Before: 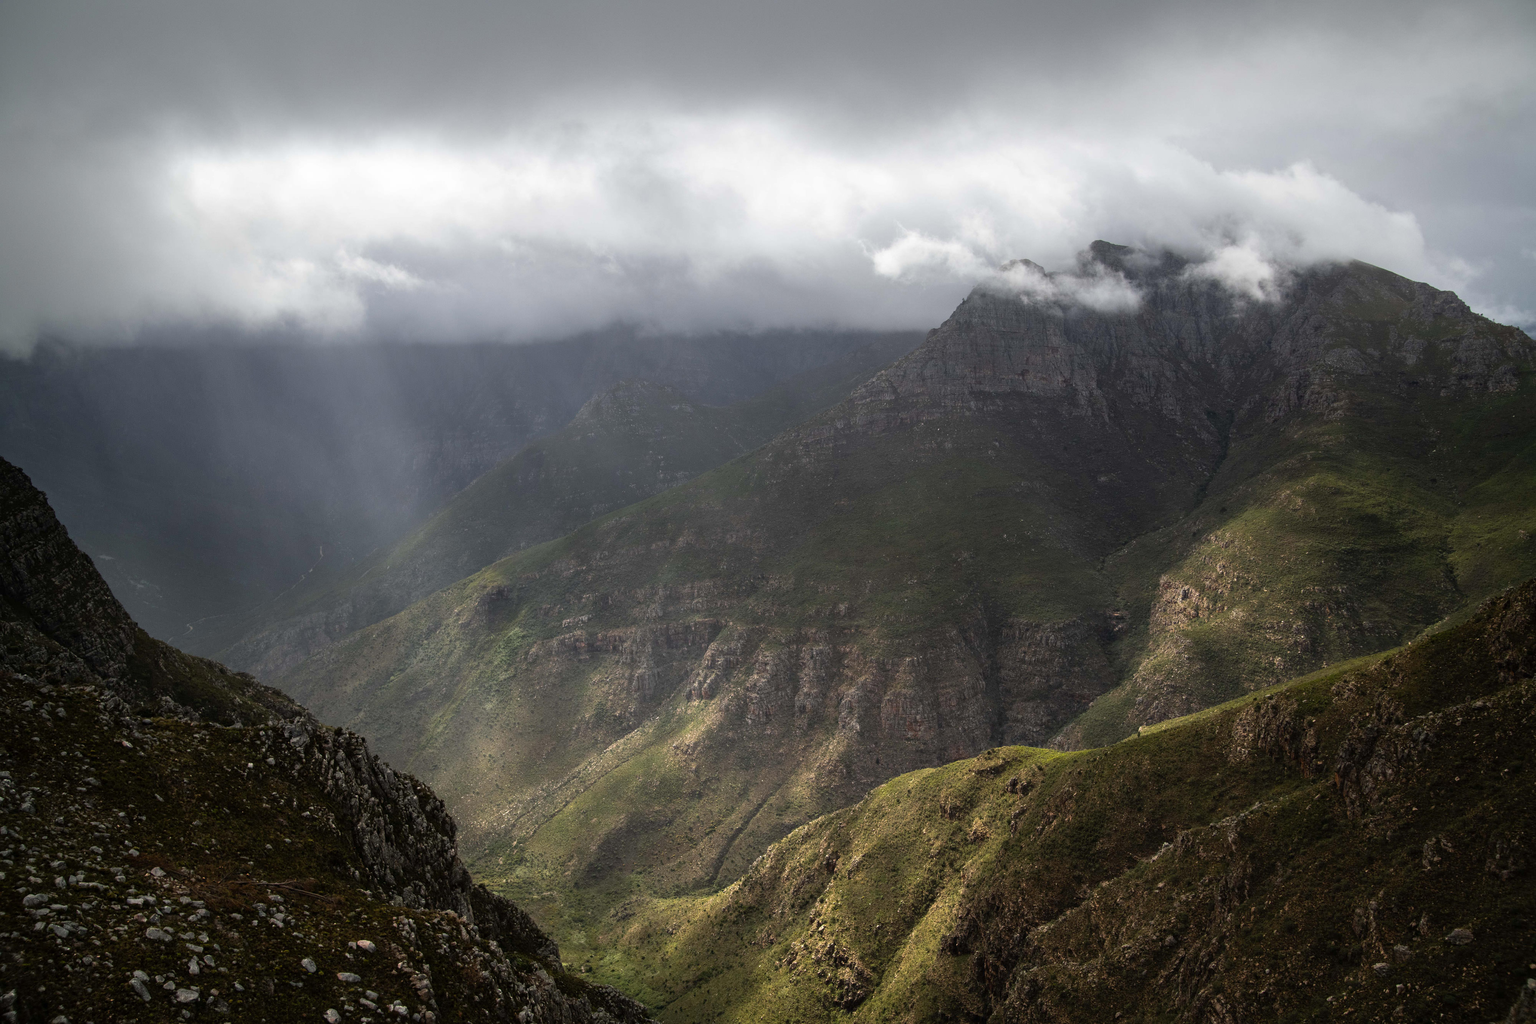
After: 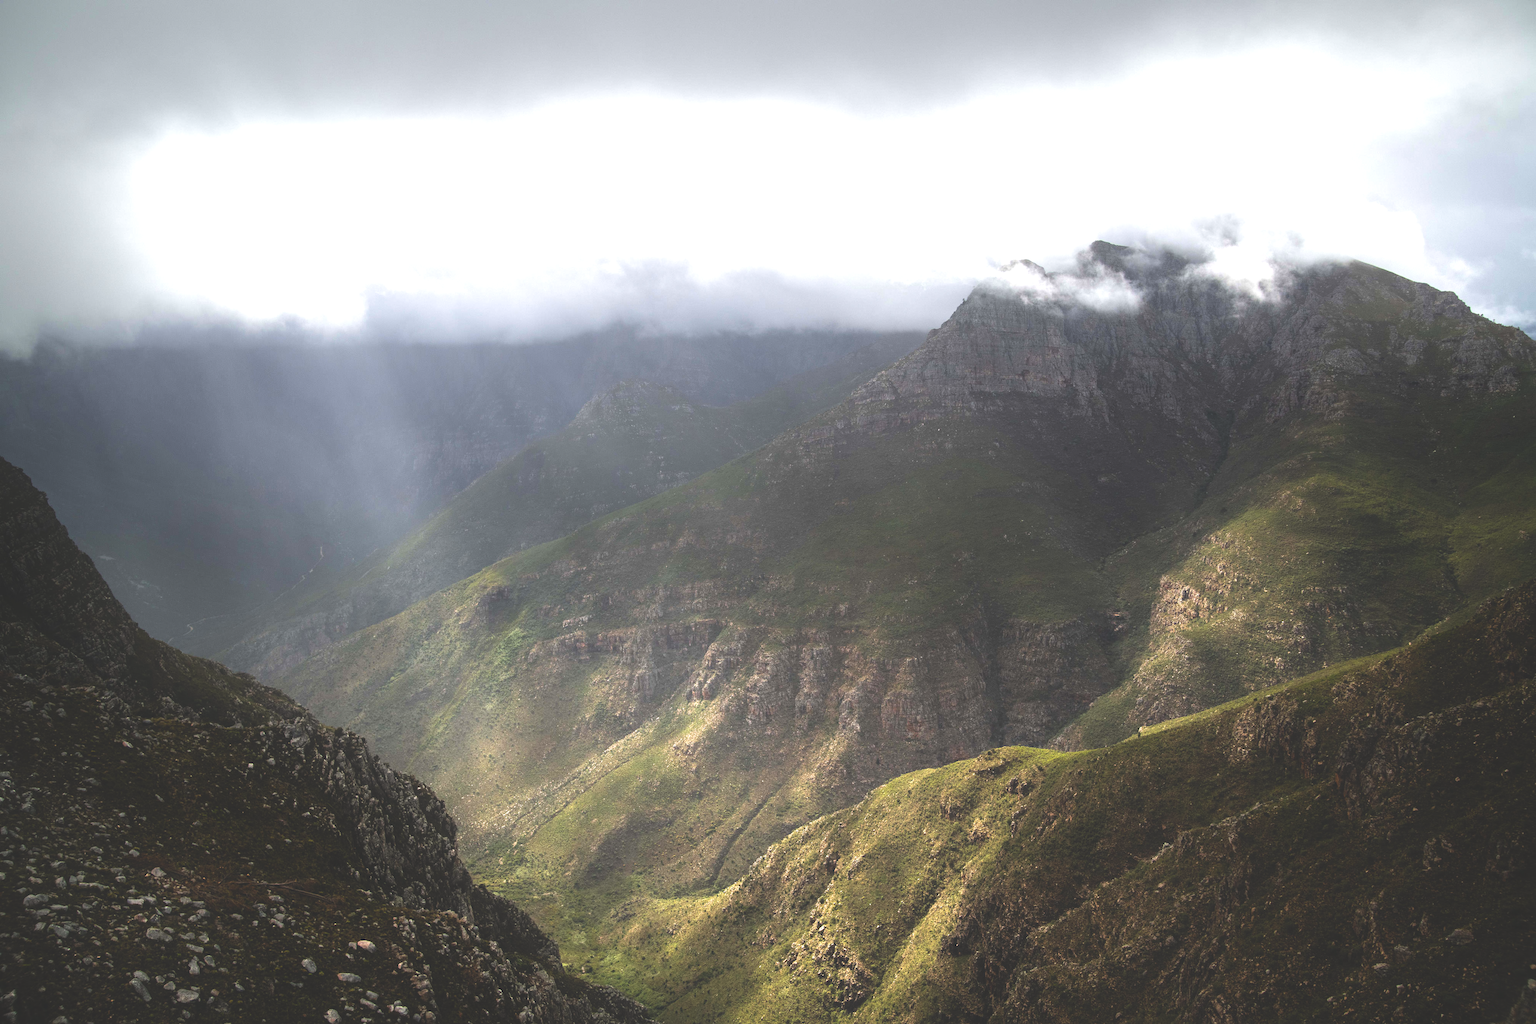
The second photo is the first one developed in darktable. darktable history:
exposure: black level correction -0.032, compensate highlight preservation false
velvia: on, module defaults
tone equalizer: -8 EV -1.1 EV, -7 EV -1.01 EV, -6 EV -0.852 EV, -5 EV -0.59 EV, -3 EV 0.554 EV, -2 EV 0.862 EV, -1 EV 1 EV, +0 EV 1.08 EV, mask exposure compensation -0.489 EV
